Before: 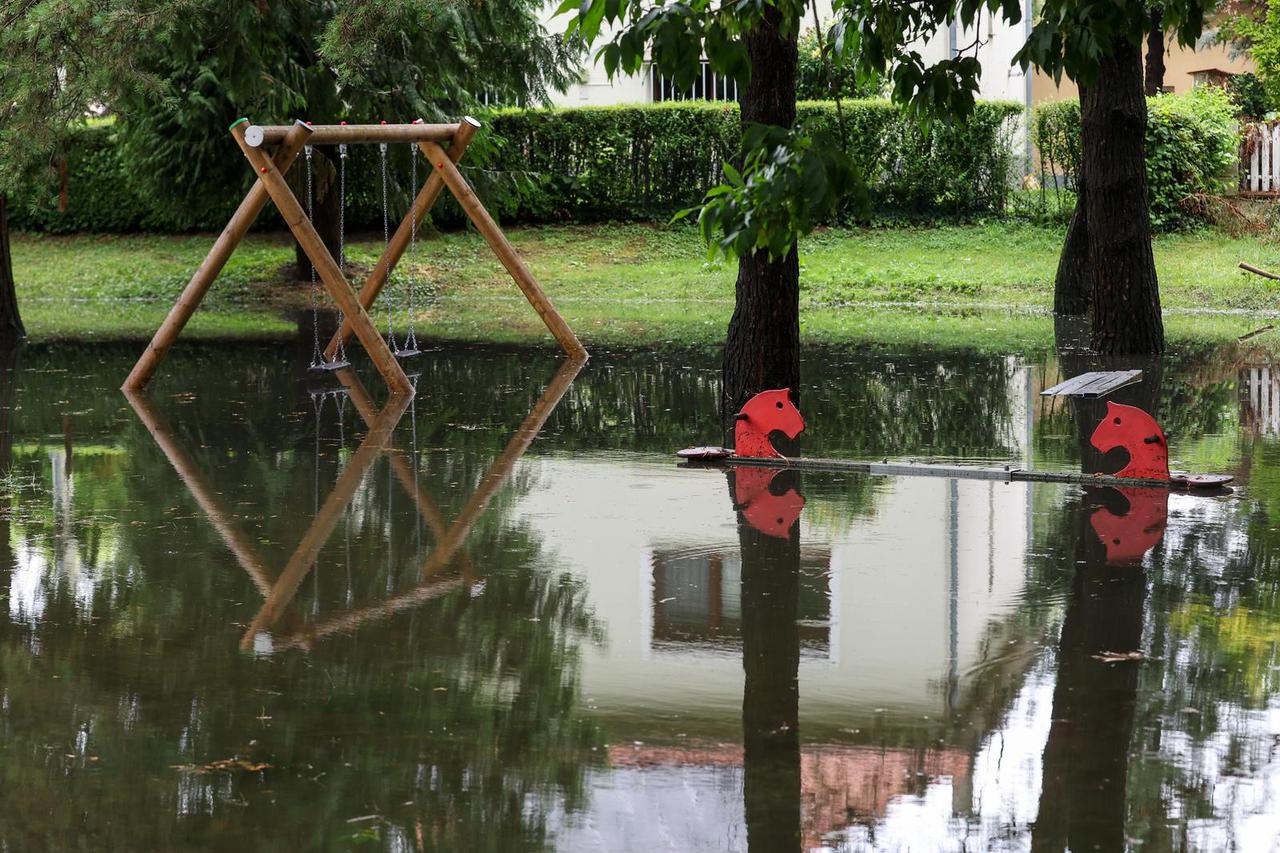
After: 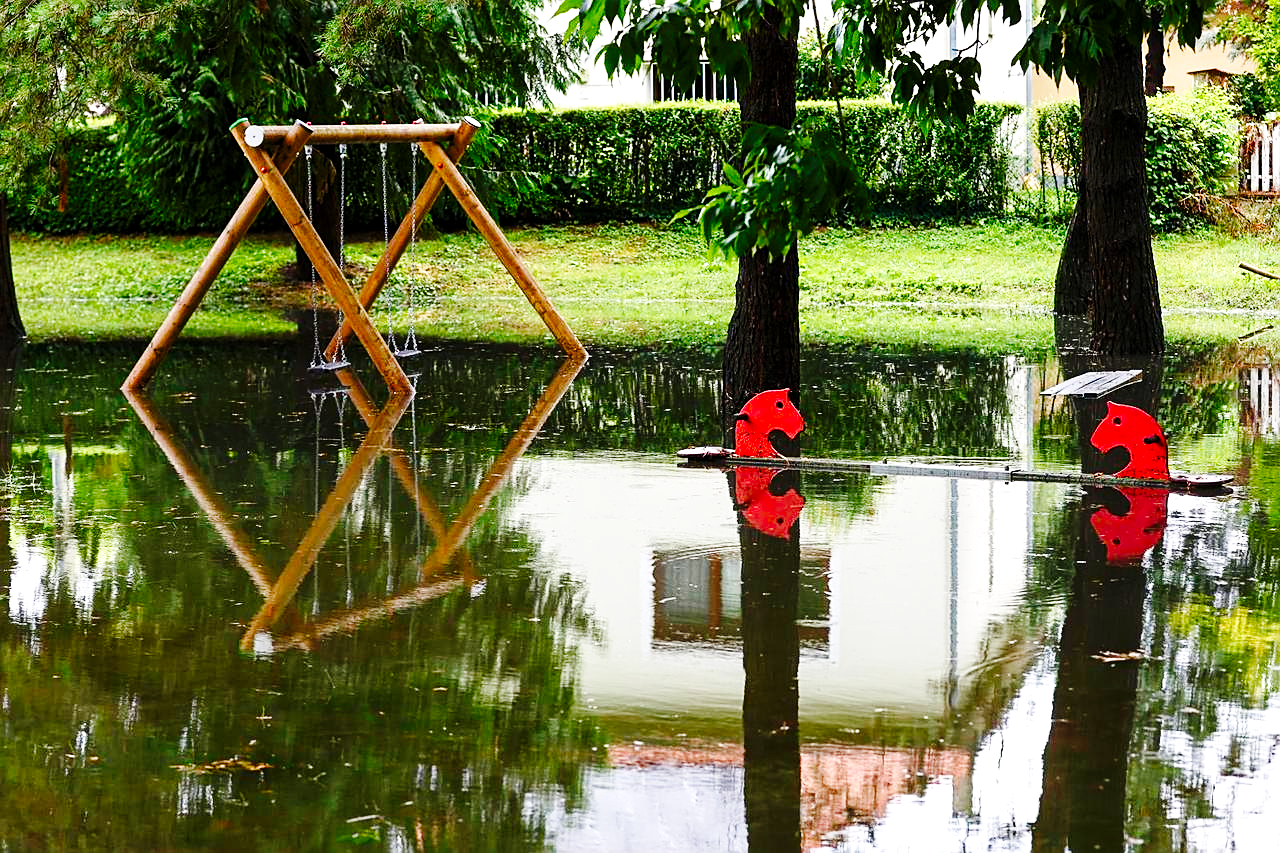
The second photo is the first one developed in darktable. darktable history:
exposure: black level correction 0.001, exposure 0.498 EV, compensate highlight preservation false
sharpen: on, module defaults
color balance rgb: perceptual saturation grading › global saturation 20%, perceptual saturation grading › highlights -25.707%, perceptual saturation grading › shadows 50.259%, global vibrance 20%
base curve: curves: ch0 [(0, 0) (0.036, 0.025) (0.121, 0.166) (0.206, 0.329) (0.605, 0.79) (1, 1)], preserve colors none
